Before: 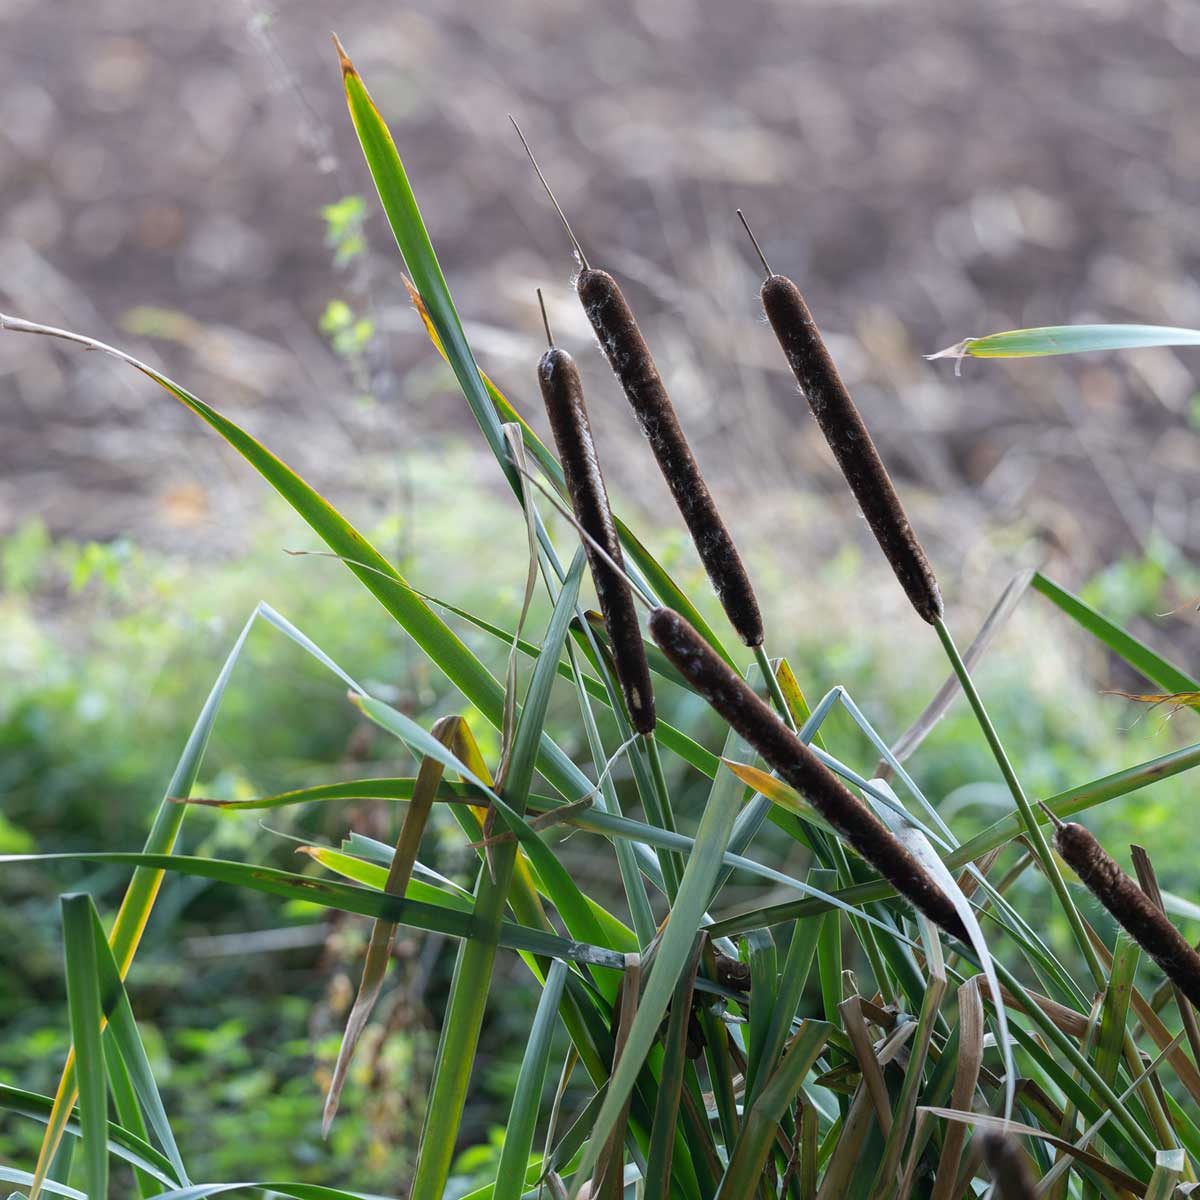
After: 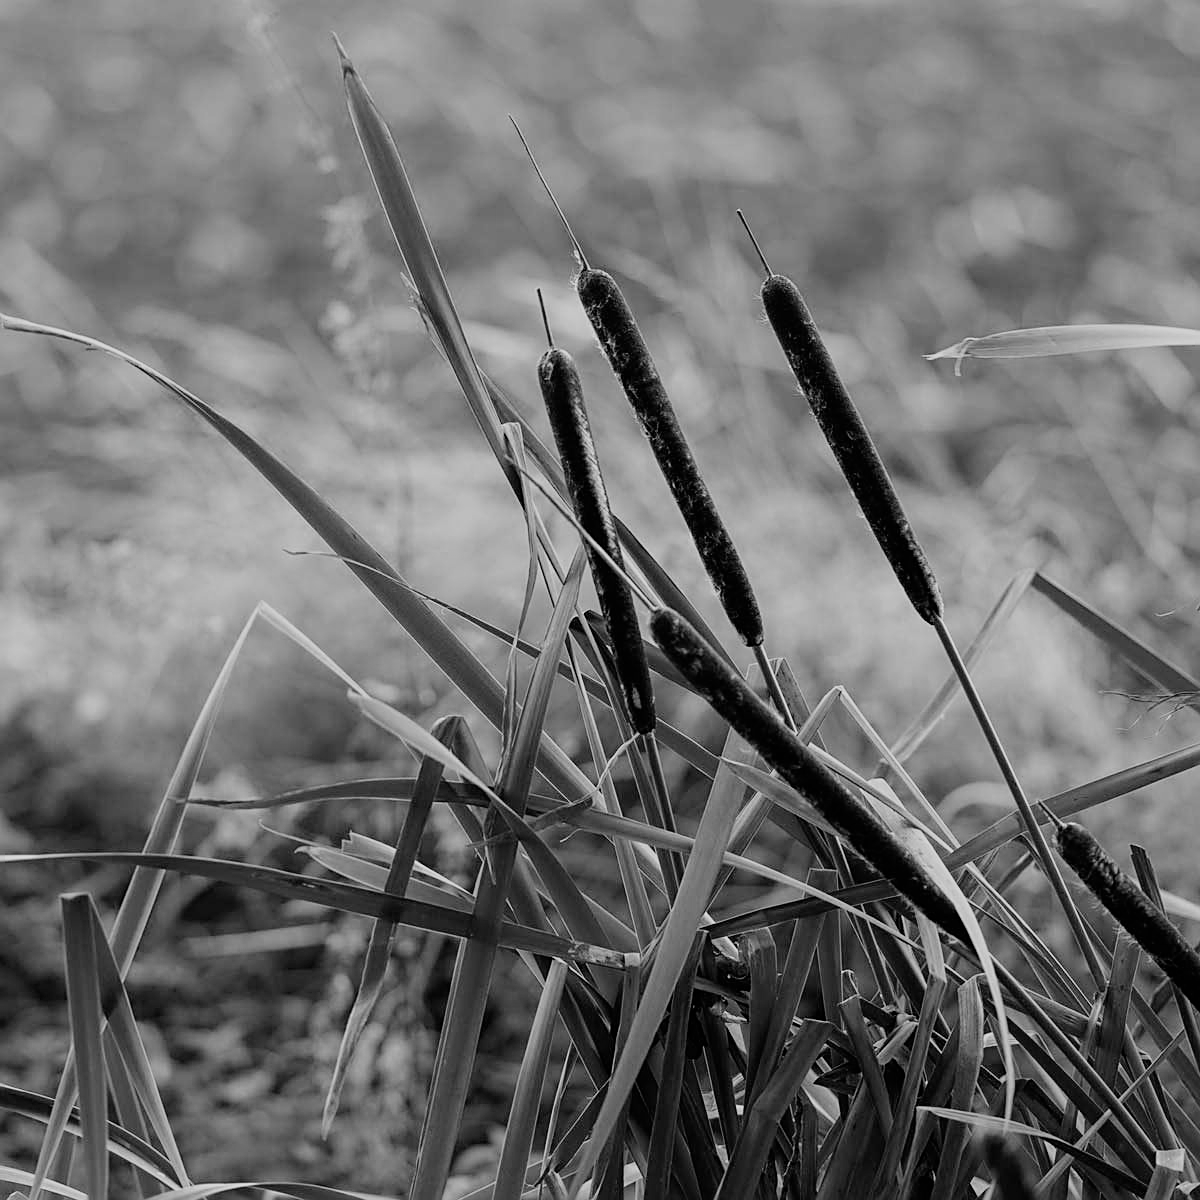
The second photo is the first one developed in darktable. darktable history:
filmic rgb: black relative exposure -7.65 EV, white relative exposure 4.56 EV, hardness 3.61
color calibration: output gray [0.246, 0.254, 0.501, 0], gray › normalize channels true, illuminant same as pipeline (D50), adaptation XYZ, x 0.346, y 0.359, gamut compression 0
sharpen: on, module defaults
